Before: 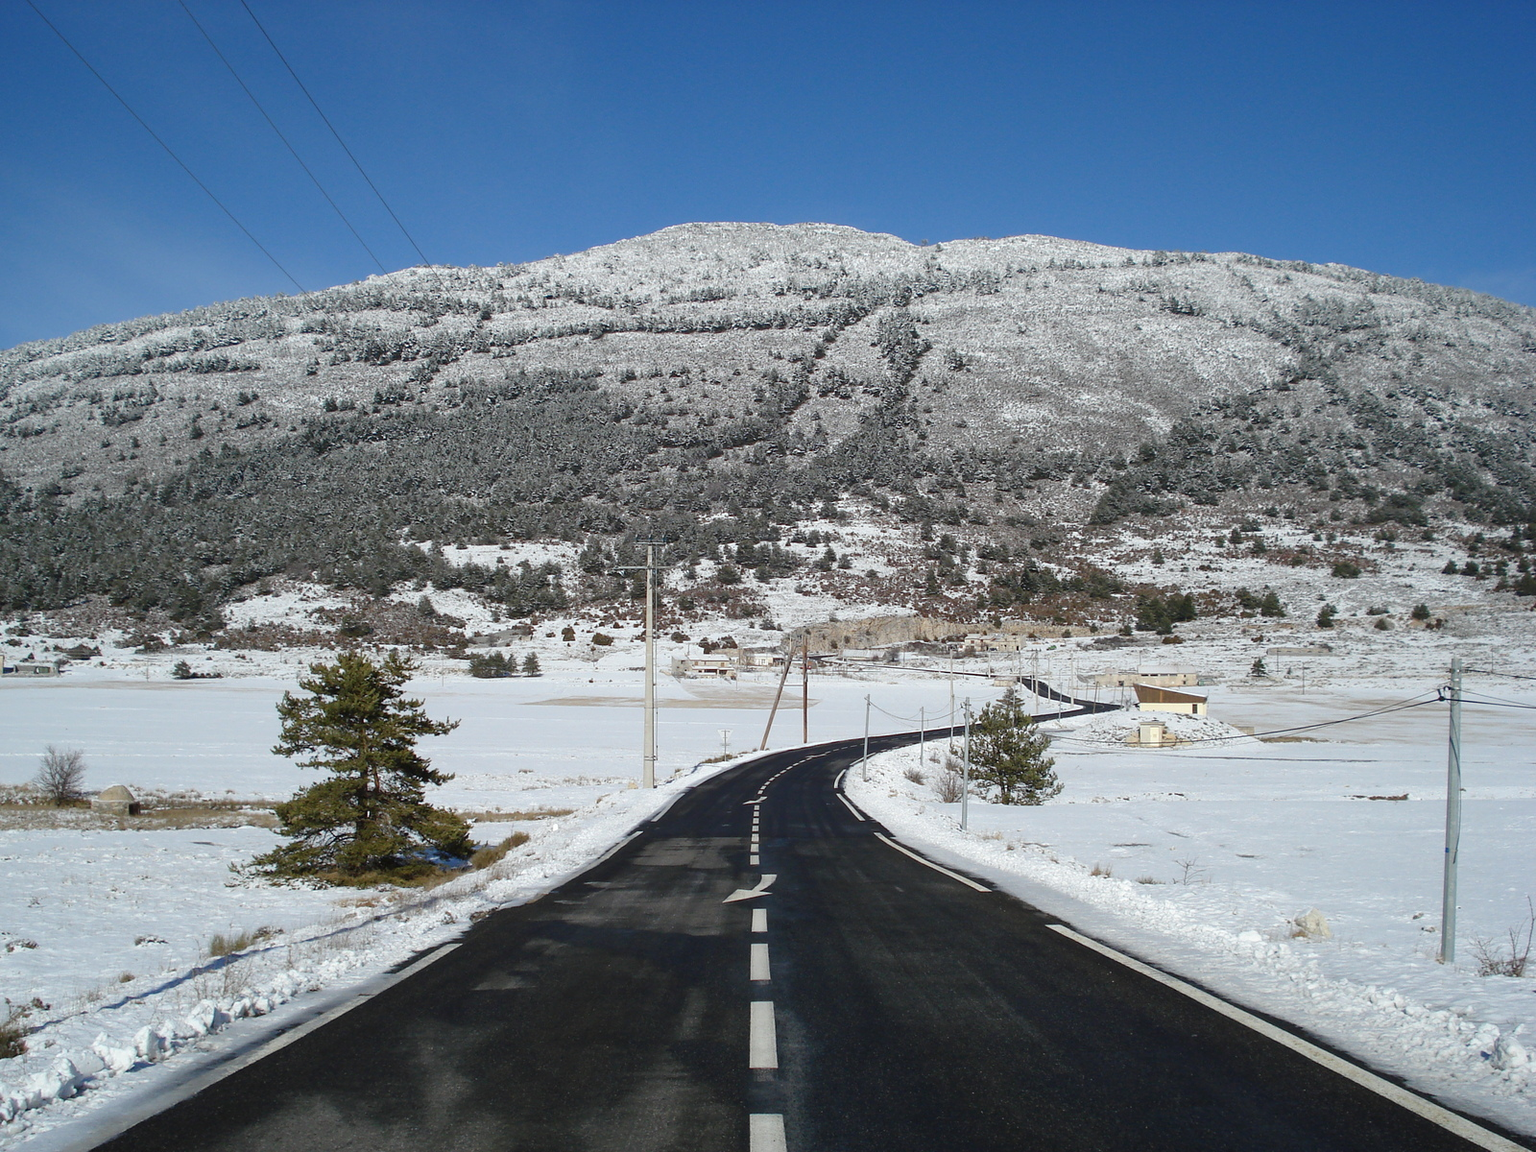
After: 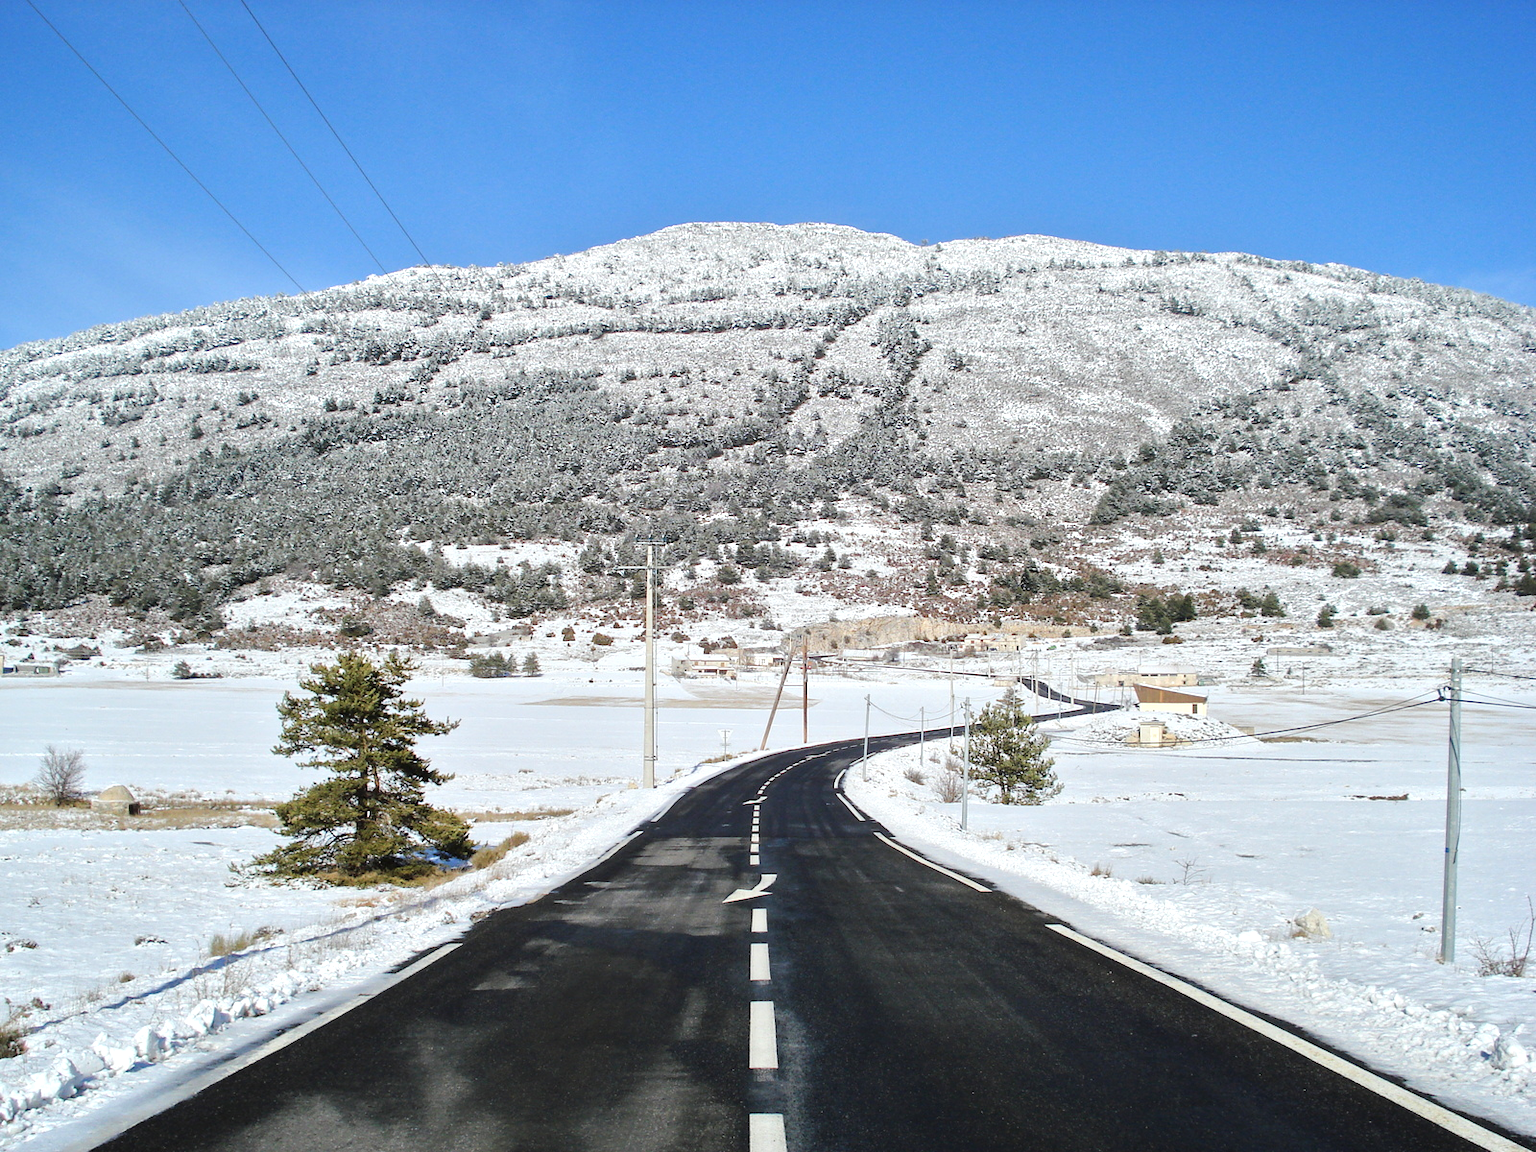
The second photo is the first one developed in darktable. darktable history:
tone equalizer: -7 EV 0.15 EV, -6 EV 0.617 EV, -5 EV 1.11 EV, -4 EV 1.32 EV, -3 EV 1.16 EV, -2 EV 0.6 EV, -1 EV 0.146 EV, smoothing diameter 2.21%, edges refinement/feathering 24.08, mask exposure compensation -1.57 EV, filter diffusion 5
